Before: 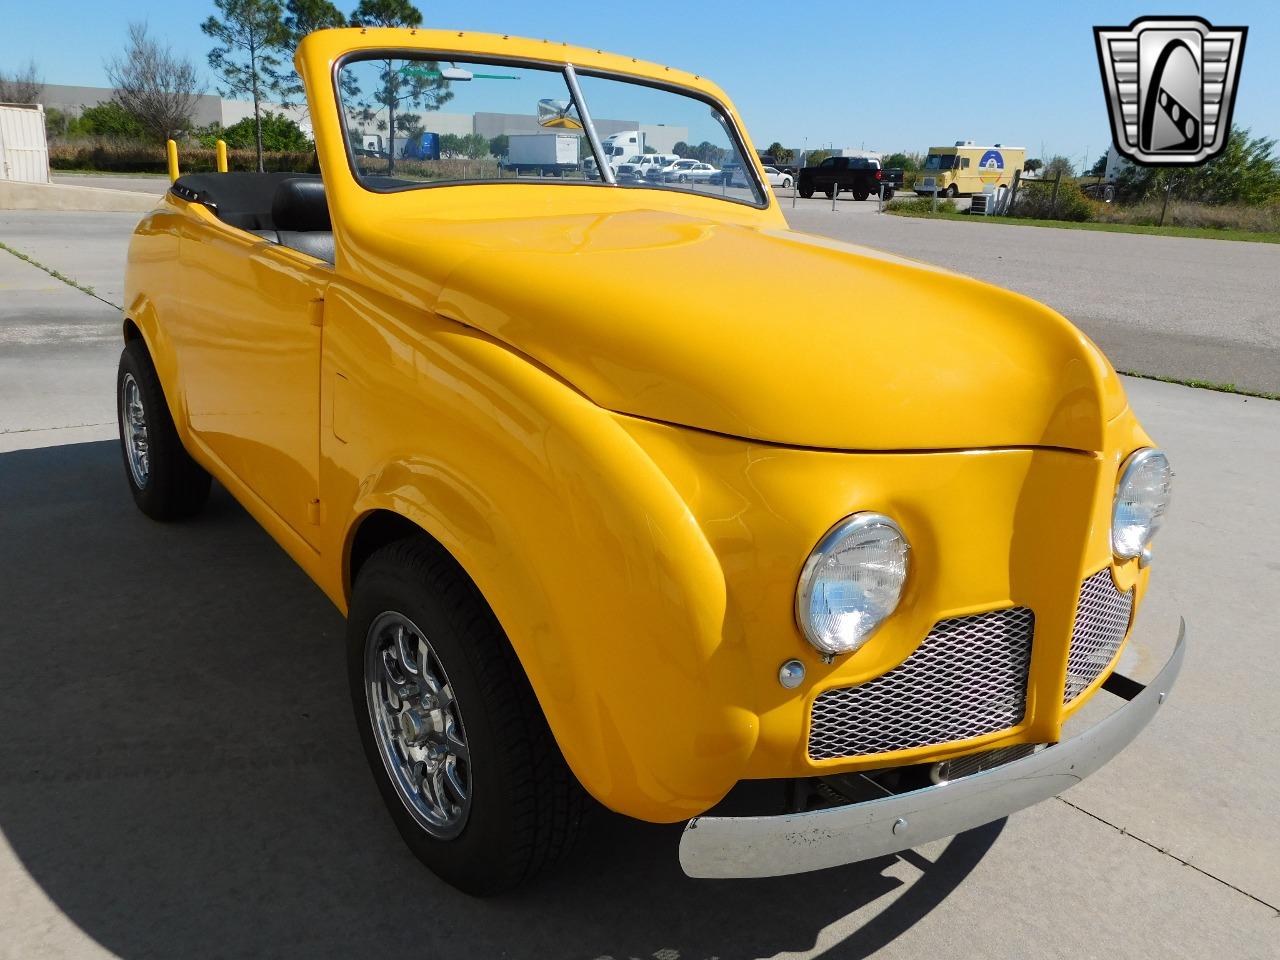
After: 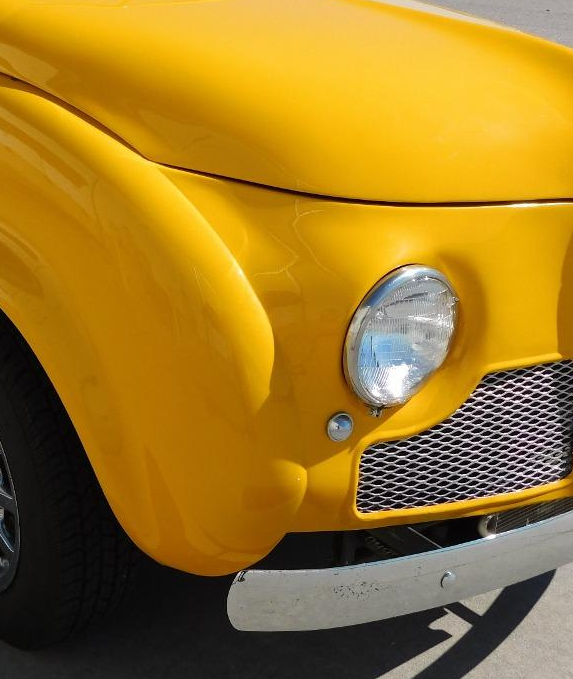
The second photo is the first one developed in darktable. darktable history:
crop: left 35.339%, top 25.751%, right 19.825%, bottom 3.442%
